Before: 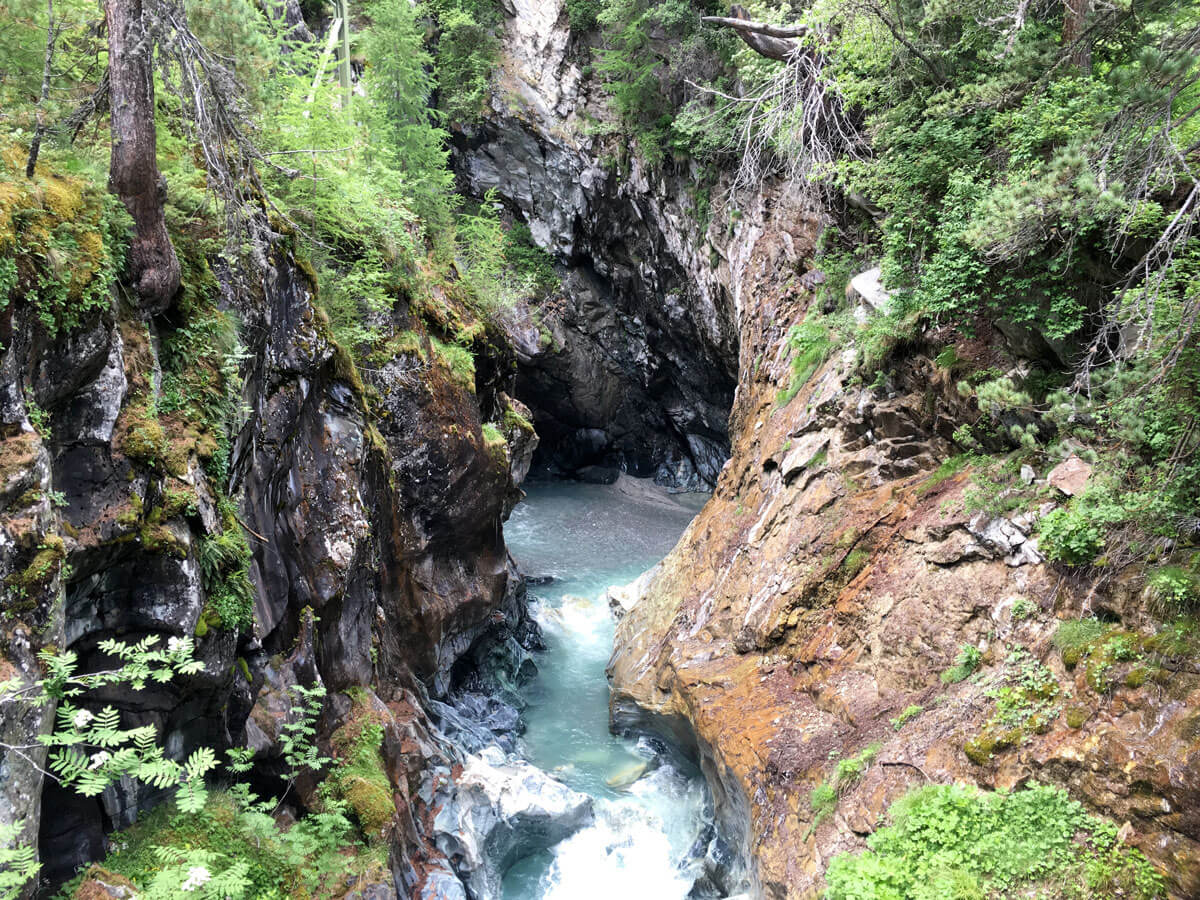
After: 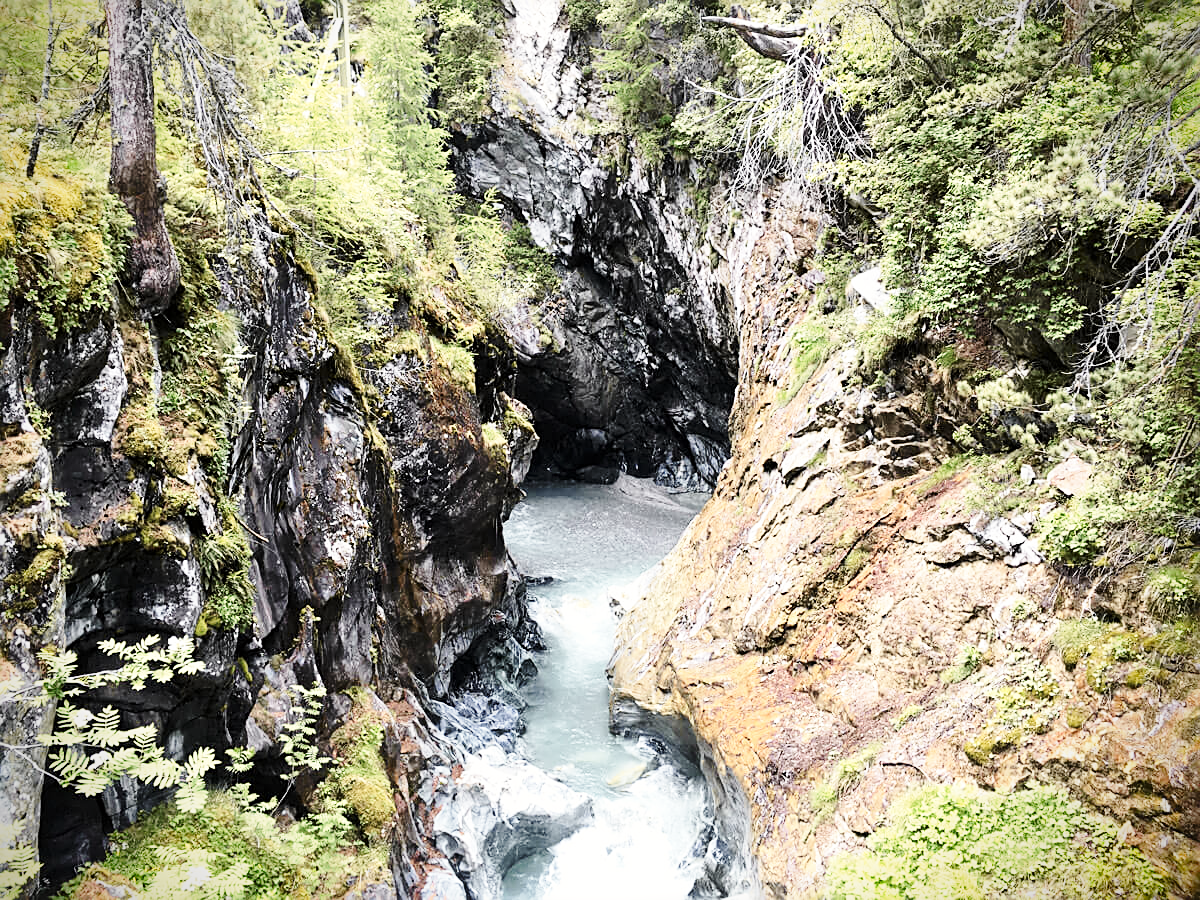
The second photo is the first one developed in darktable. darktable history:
sharpen: on, module defaults
base curve: curves: ch0 [(0, 0) (0.028, 0.03) (0.121, 0.232) (0.46, 0.748) (0.859, 0.968) (1, 1)], preserve colors none
vignetting: fall-off start 88.53%, fall-off radius 44.2%, saturation 0.376, width/height ratio 1.161
tone curve: curves: ch0 [(0, 0) (0.765, 0.816) (1, 1)]; ch1 [(0, 0) (0.425, 0.464) (0.5, 0.5) (0.531, 0.522) (0.588, 0.575) (0.994, 0.939)]; ch2 [(0, 0) (0.398, 0.435) (0.455, 0.481) (0.501, 0.504) (0.529, 0.544) (0.584, 0.585) (1, 0.911)], color space Lab, independent channels
